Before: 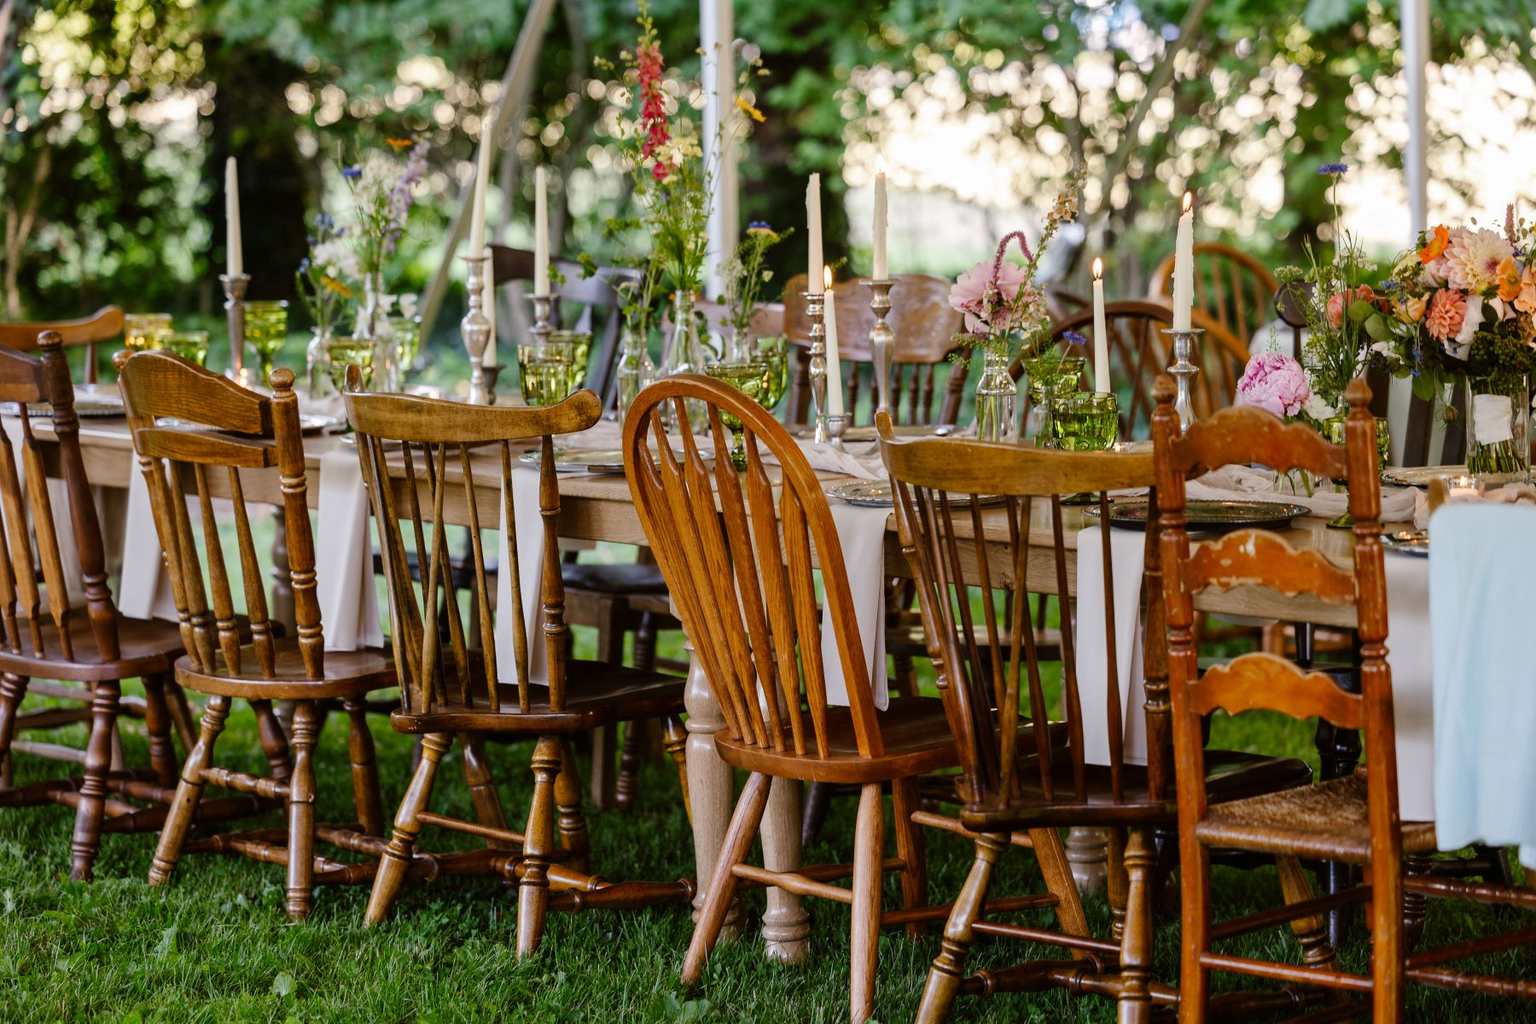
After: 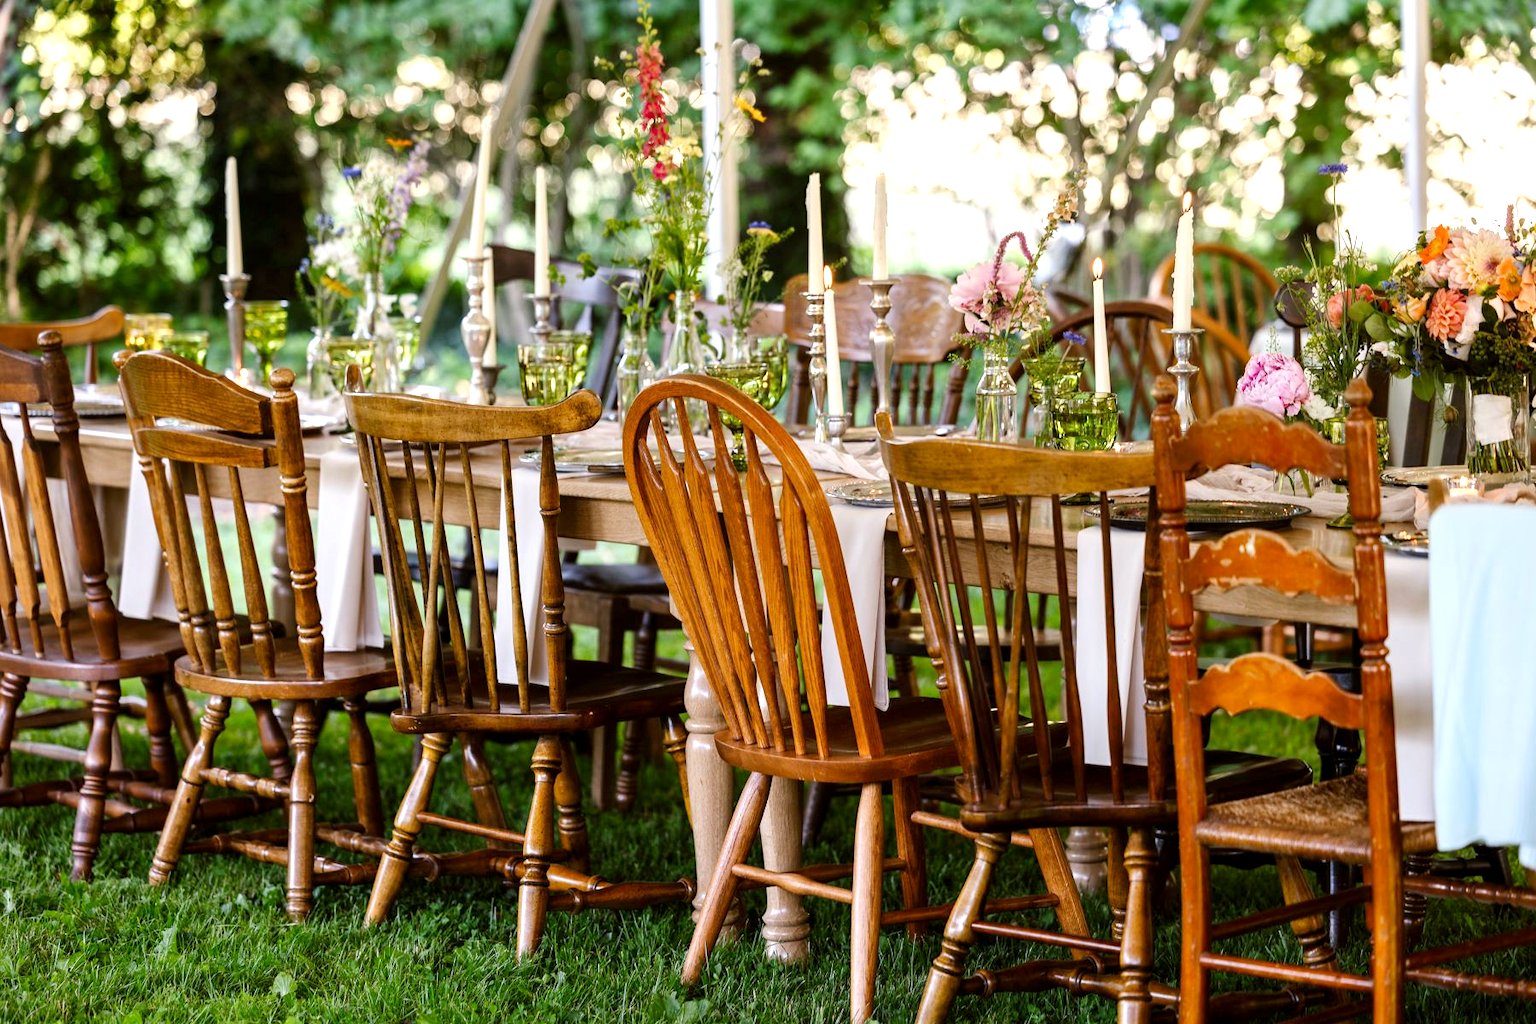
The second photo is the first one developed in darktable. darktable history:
exposure: black level correction 0.001, exposure 0.674 EV, compensate exposure bias true, compensate highlight preservation false
